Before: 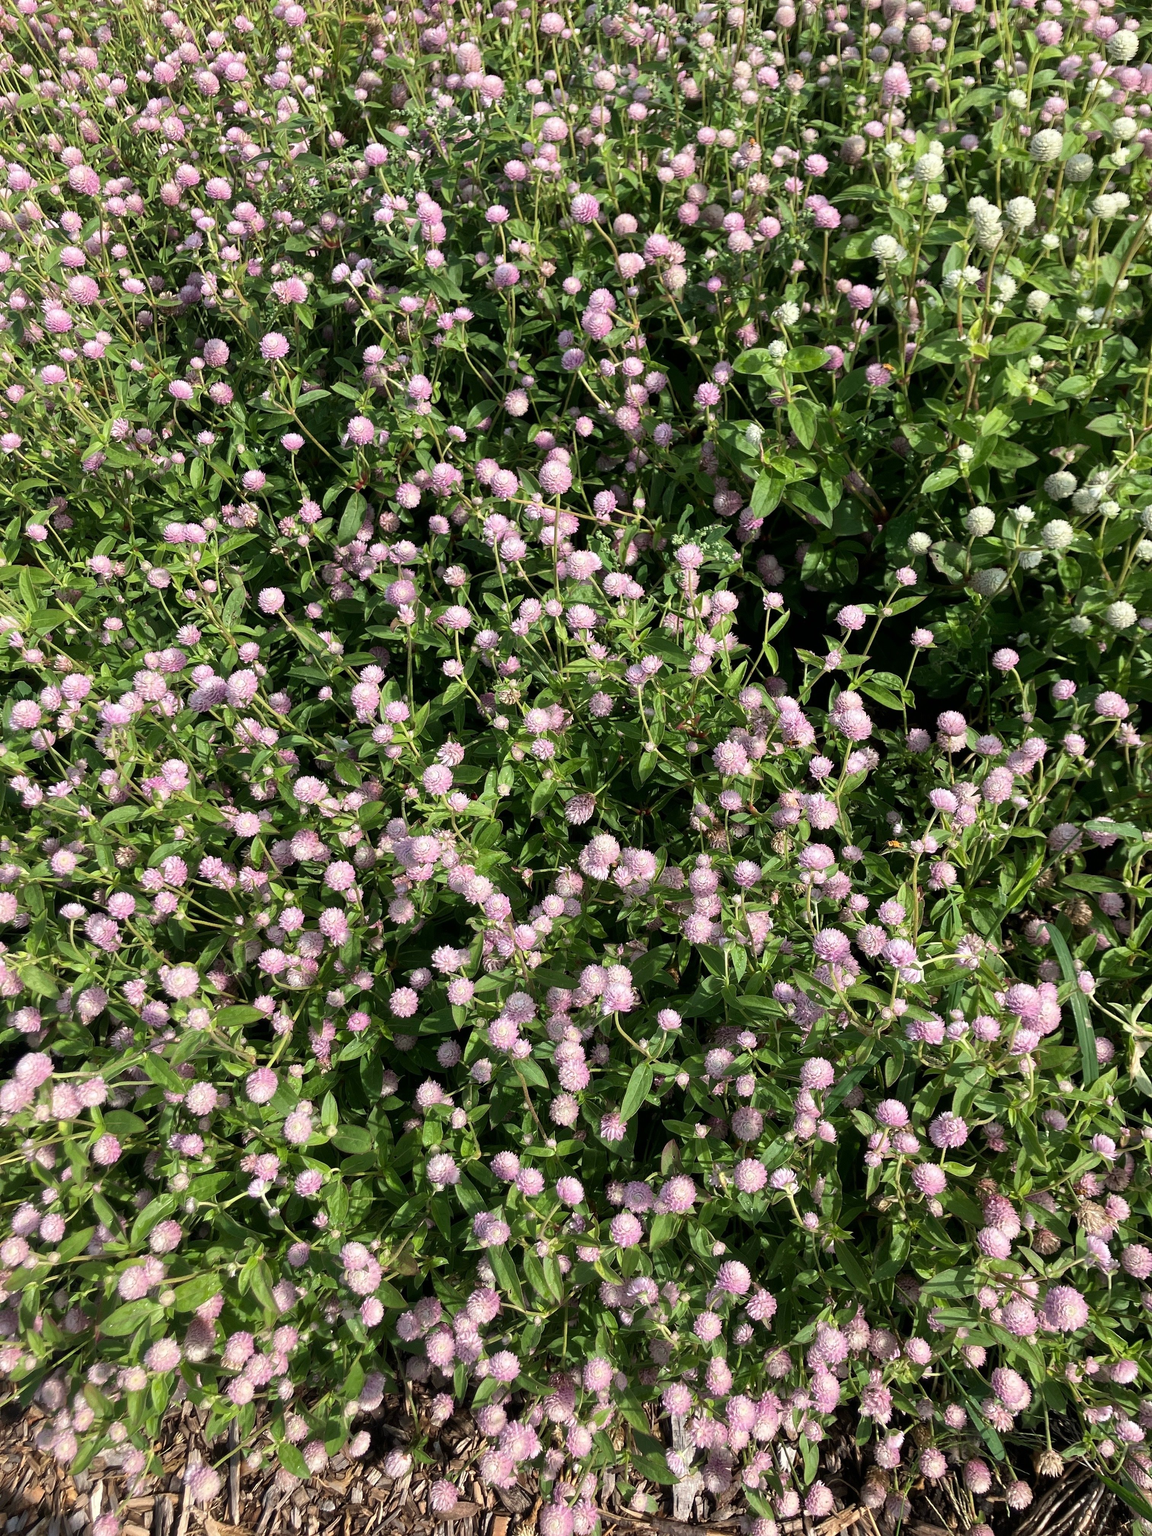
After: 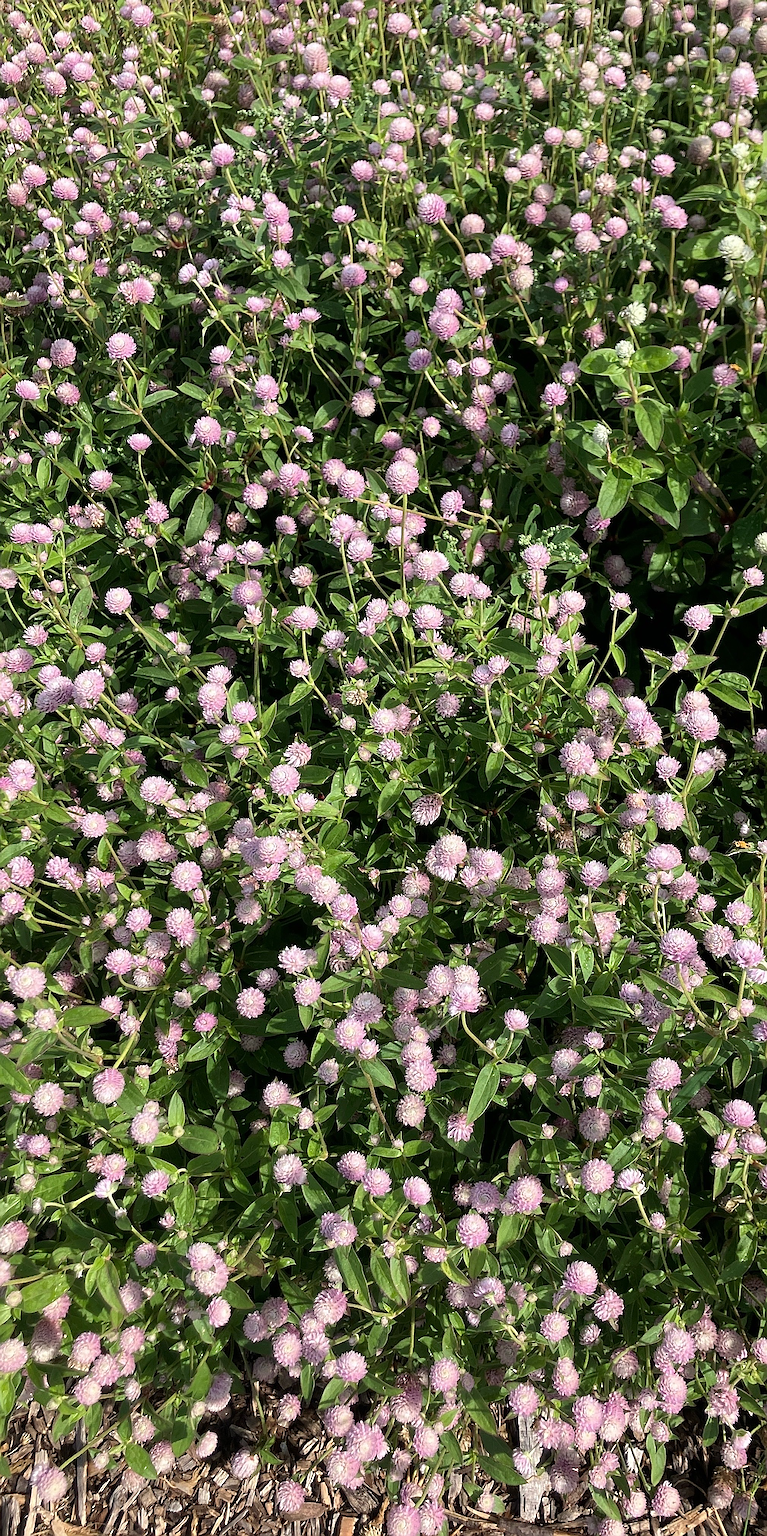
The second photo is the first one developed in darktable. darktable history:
crop and rotate: left 13.342%, right 19.991%
sharpen: amount 0.901
